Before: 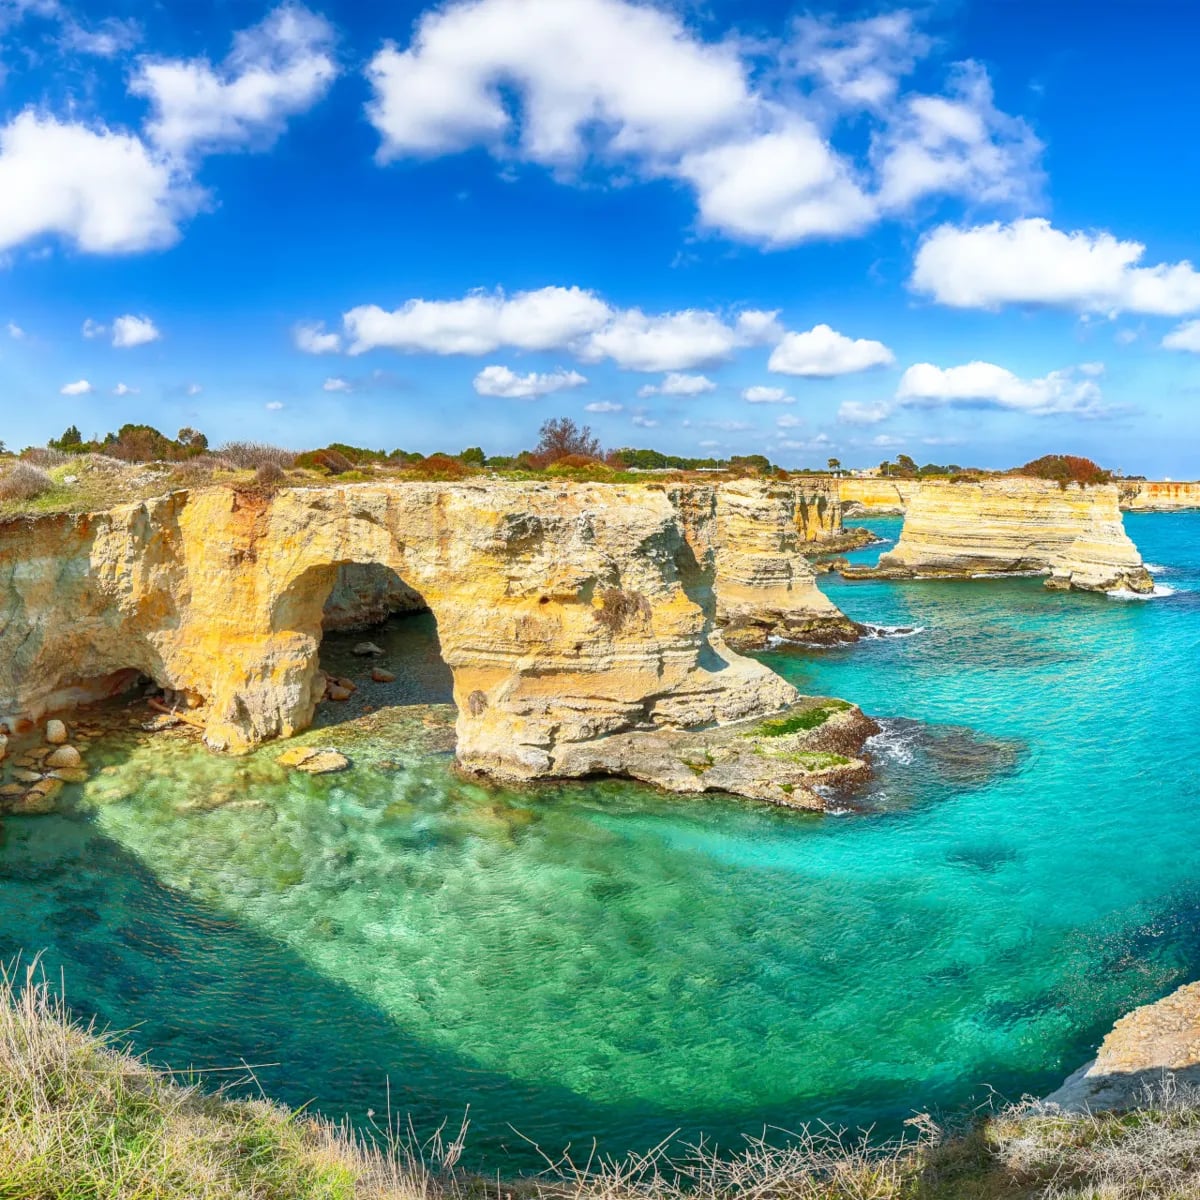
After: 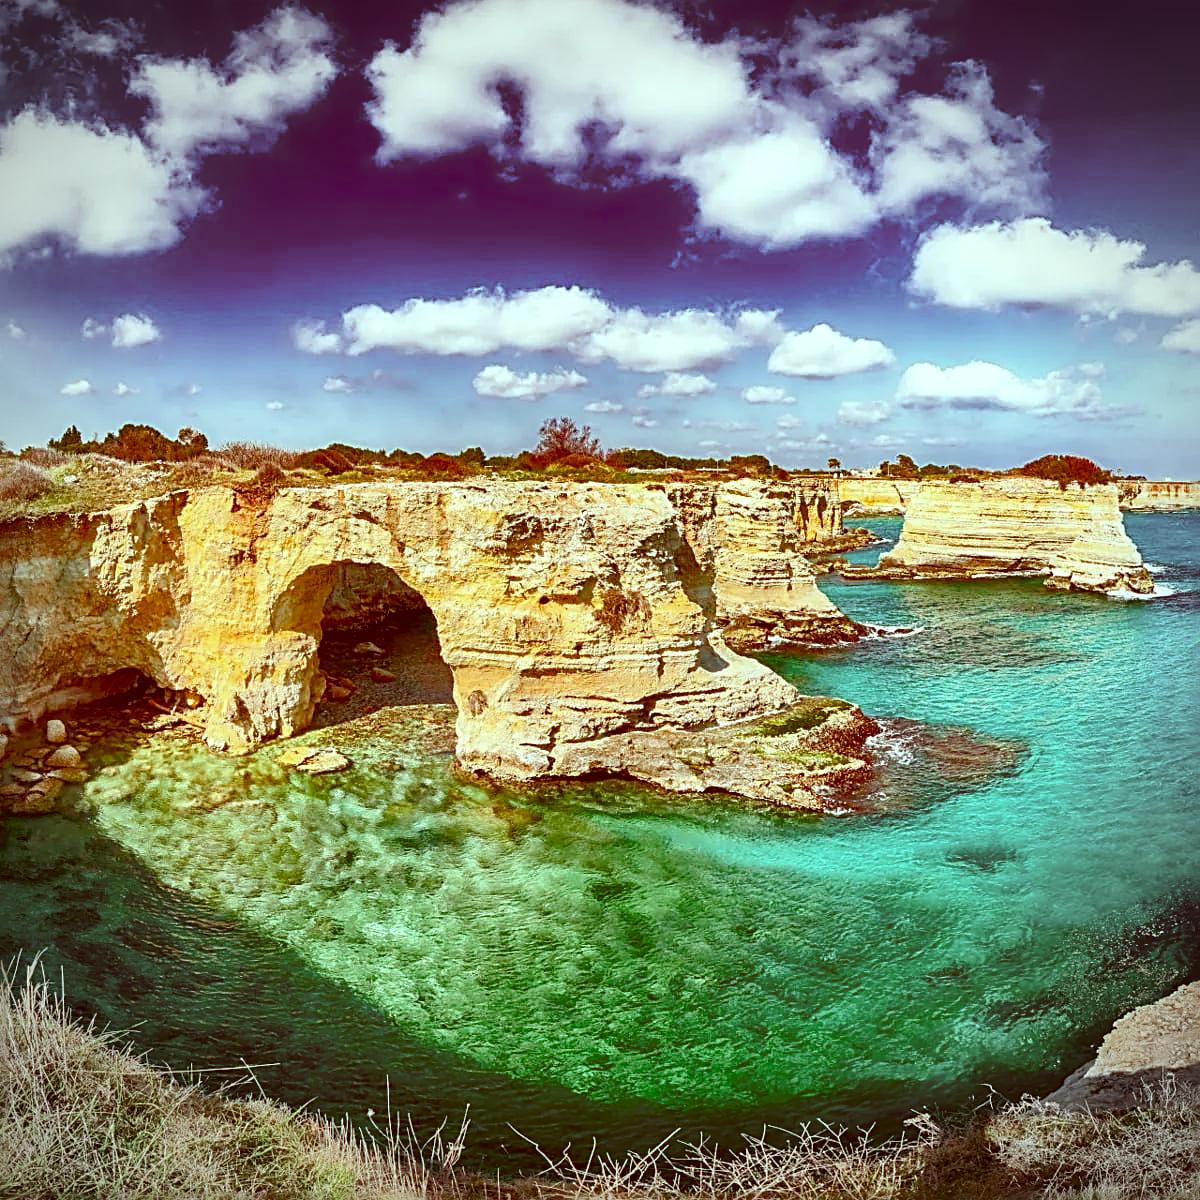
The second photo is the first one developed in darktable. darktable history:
color balance rgb: highlights gain › chroma 5.296%, highlights gain › hue 196.49°, perceptual saturation grading › global saturation 19.808%, perceptual saturation grading › highlights -25.109%, perceptual saturation grading › shadows 49.867%, global vibrance 10.092%, saturation formula JzAzBz (2021)
sharpen: radius 2.834, amount 0.704
vignetting: on, module defaults
color correction: highlights a* 9.05, highlights b* 8.87, shadows a* 39.92, shadows b* 39.22, saturation 0.793
